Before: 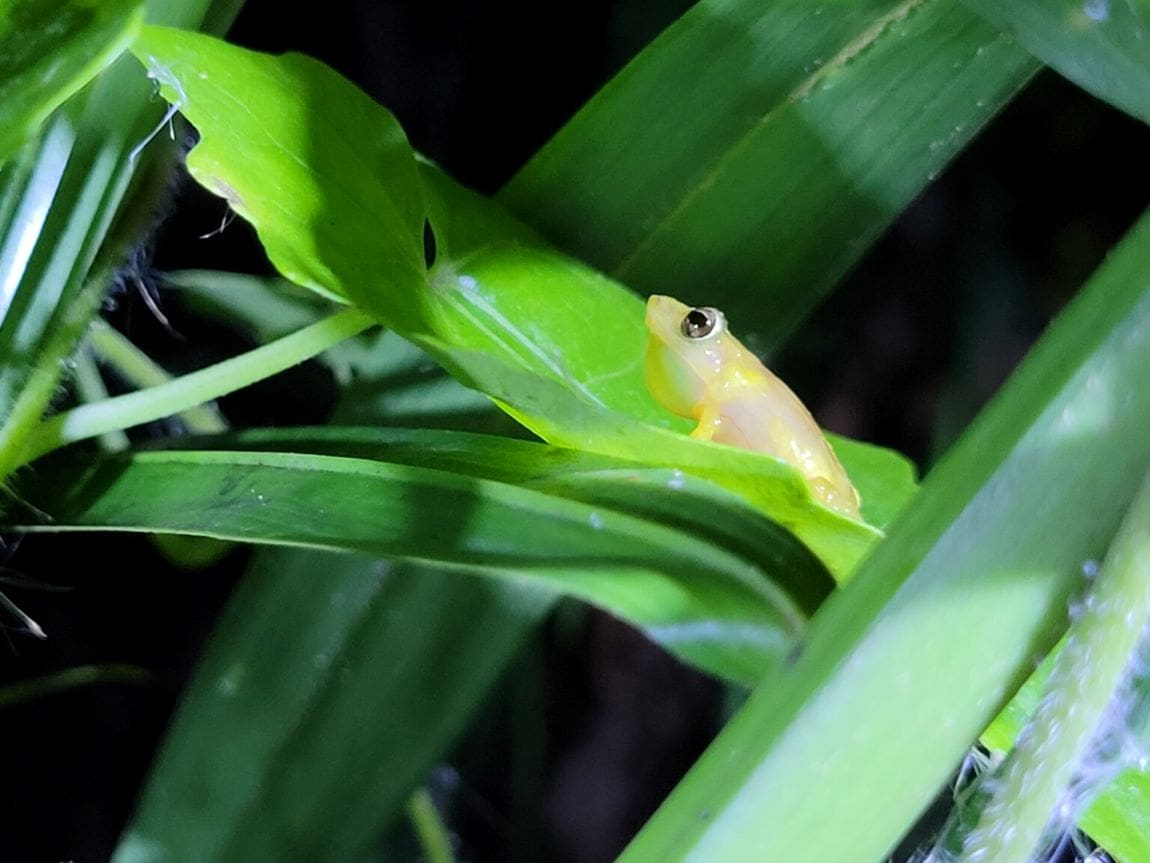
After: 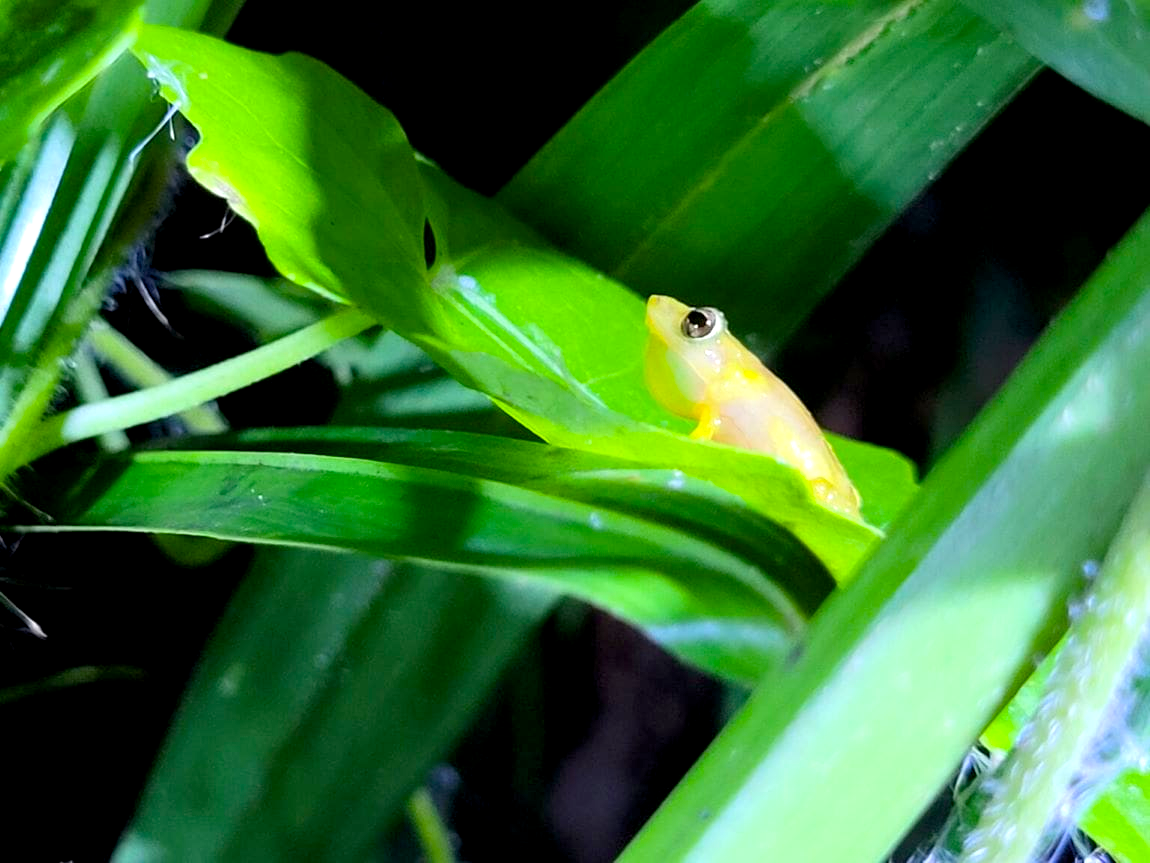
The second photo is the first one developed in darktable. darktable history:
exposure: black level correction 0.003, exposure 0.383 EV, compensate highlight preservation false
tone equalizer: on, module defaults
color balance rgb: perceptual saturation grading › global saturation 30%, global vibrance 10%
